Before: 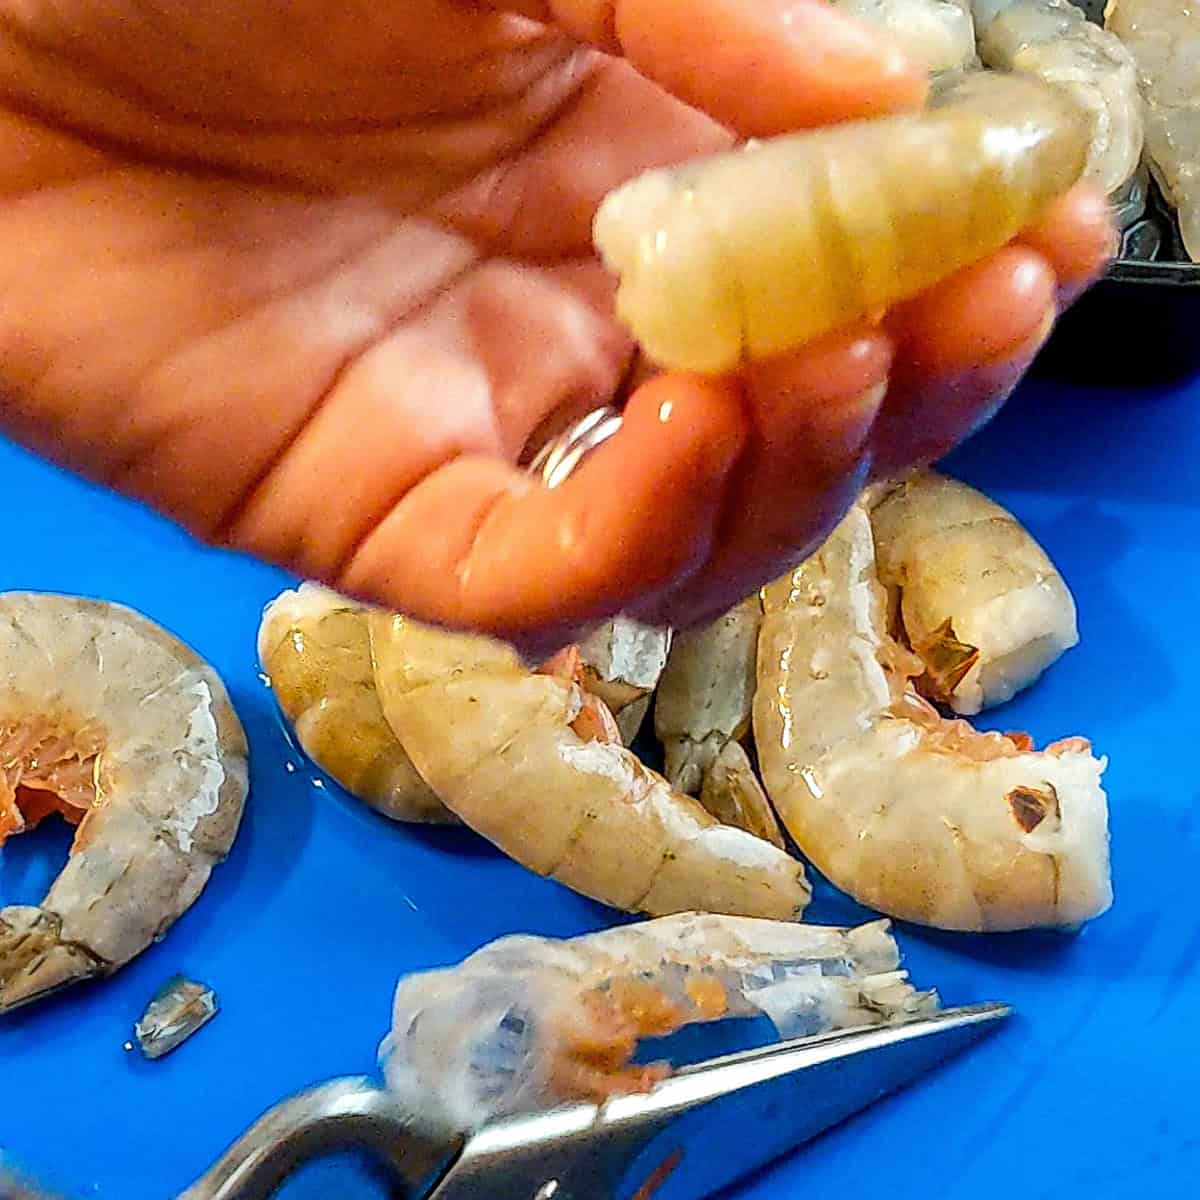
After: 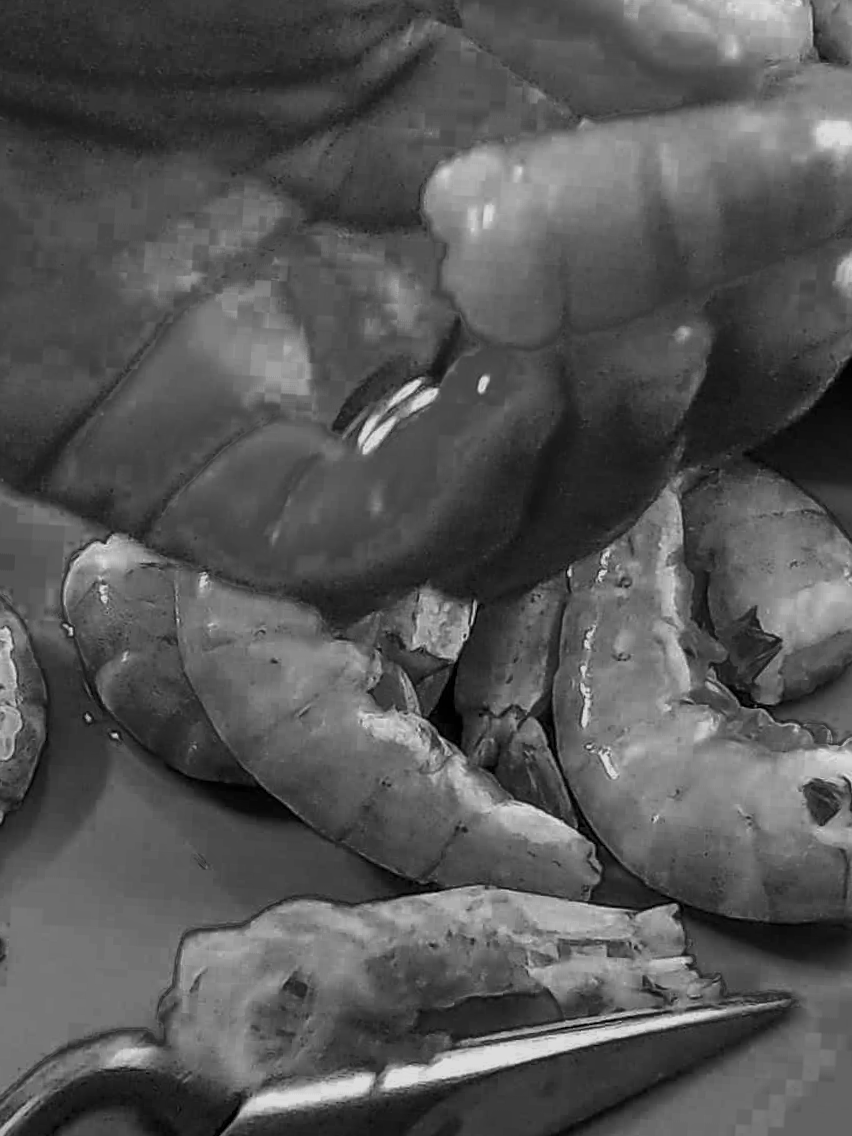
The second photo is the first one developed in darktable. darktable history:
color zones: curves: ch0 [(0.002, 0.589) (0.107, 0.484) (0.146, 0.249) (0.217, 0.352) (0.309, 0.525) (0.39, 0.404) (0.455, 0.169) (0.597, 0.055) (0.724, 0.212) (0.775, 0.691) (0.869, 0.571) (1, 0.587)]; ch1 [(0, 0) (0.143, 0) (0.286, 0) (0.429, 0) (0.571, 0) (0.714, 0) (0.857, 0)]
tone curve: curves: ch0 [(0, 0) (0.003, 0.002) (0.011, 0.007) (0.025, 0.015) (0.044, 0.026) (0.069, 0.041) (0.1, 0.059) (0.136, 0.08) (0.177, 0.105) (0.224, 0.132) (0.277, 0.163) (0.335, 0.198) (0.399, 0.253) (0.468, 0.341) (0.543, 0.435) (0.623, 0.532) (0.709, 0.635) (0.801, 0.745) (0.898, 0.873) (1, 1)], preserve colors none
crop and rotate: angle -3.27°, left 14.277%, top 0.028%, right 10.766%, bottom 0.028%
tone equalizer: -8 EV 0.25 EV, -7 EV 0.417 EV, -6 EV 0.417 EV, -5 EV 0.25 EV, -3 EV -0.25 EV, -2 EV -0.417 EV, -1 EV -0.417 EV, +0 EV -0.25 EV, edges refinement/feathering 500, mask exposure compensation -1.57 EV, preserve details guided filter
